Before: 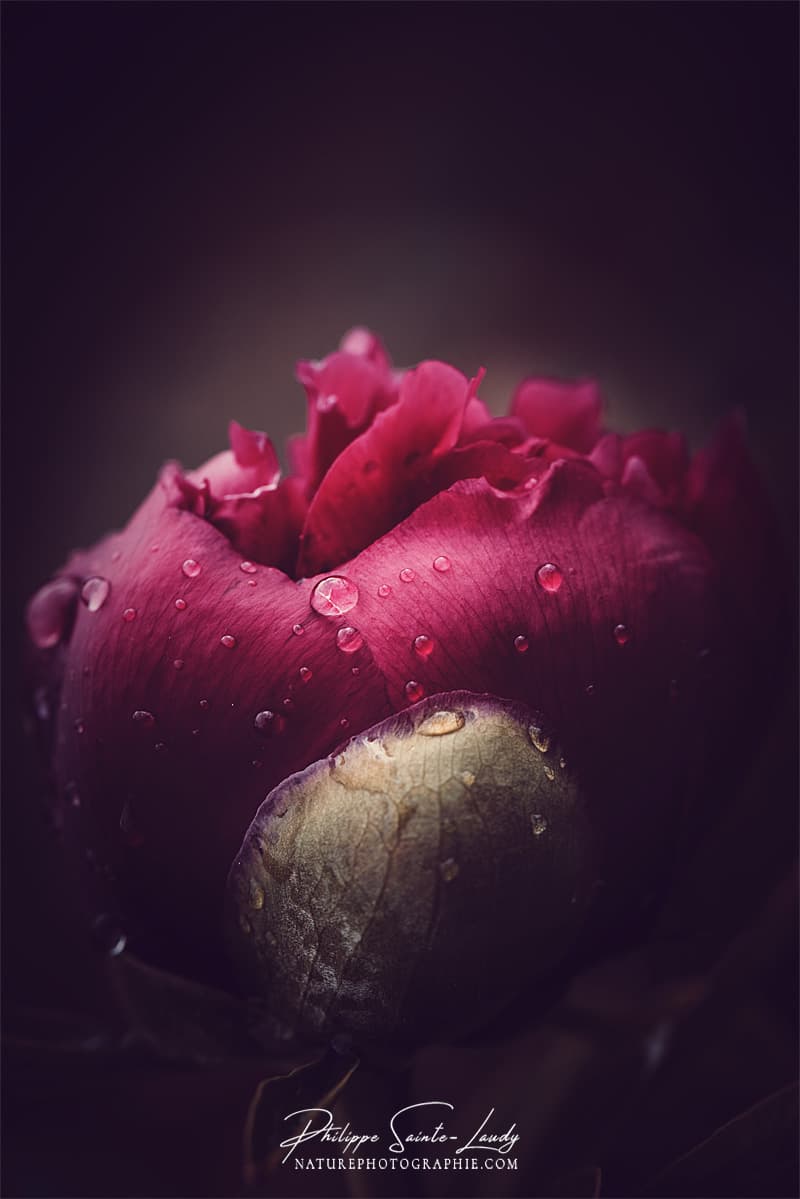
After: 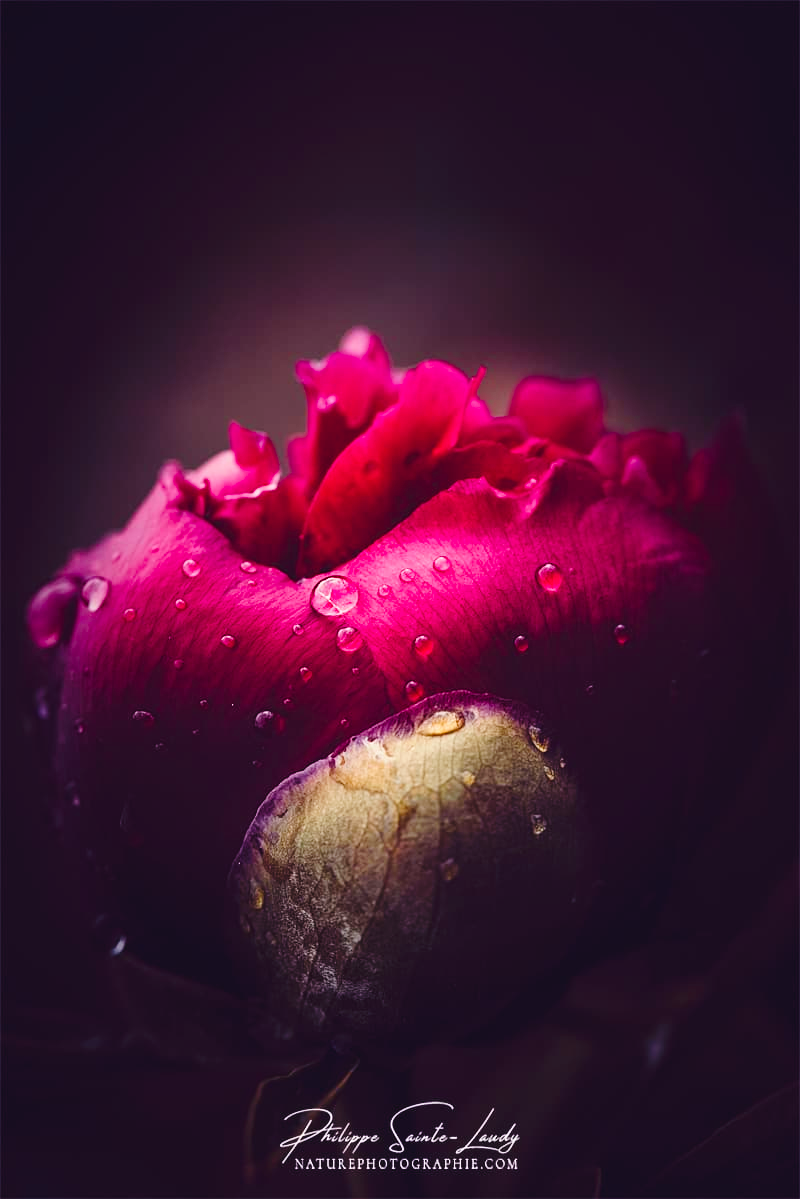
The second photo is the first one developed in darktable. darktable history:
tone curve: curves: ch0 [(0, 0) (0.003, 0.04) (0.011, 0.04) (0.025, 0.043) (0.044, 0.049) (0.069, 0.066) (0.1, 0.095) (0.136, 0.121) (0.177, 0.154) (0.224, 0.211) (0.277, 0.281) (0.335, 0.358) (0.399, 0.452) (0.468, 0.54) (0.543, 0.628) (0.623, 0.721) (0.709, 0.801) (0.801, 0.883) (0.898, 0.948) (1, 1)], preserve colors none
color balance rgb: linear chroma grading › global chroma 15%, perceptual saturation grading › global saturation 30%
